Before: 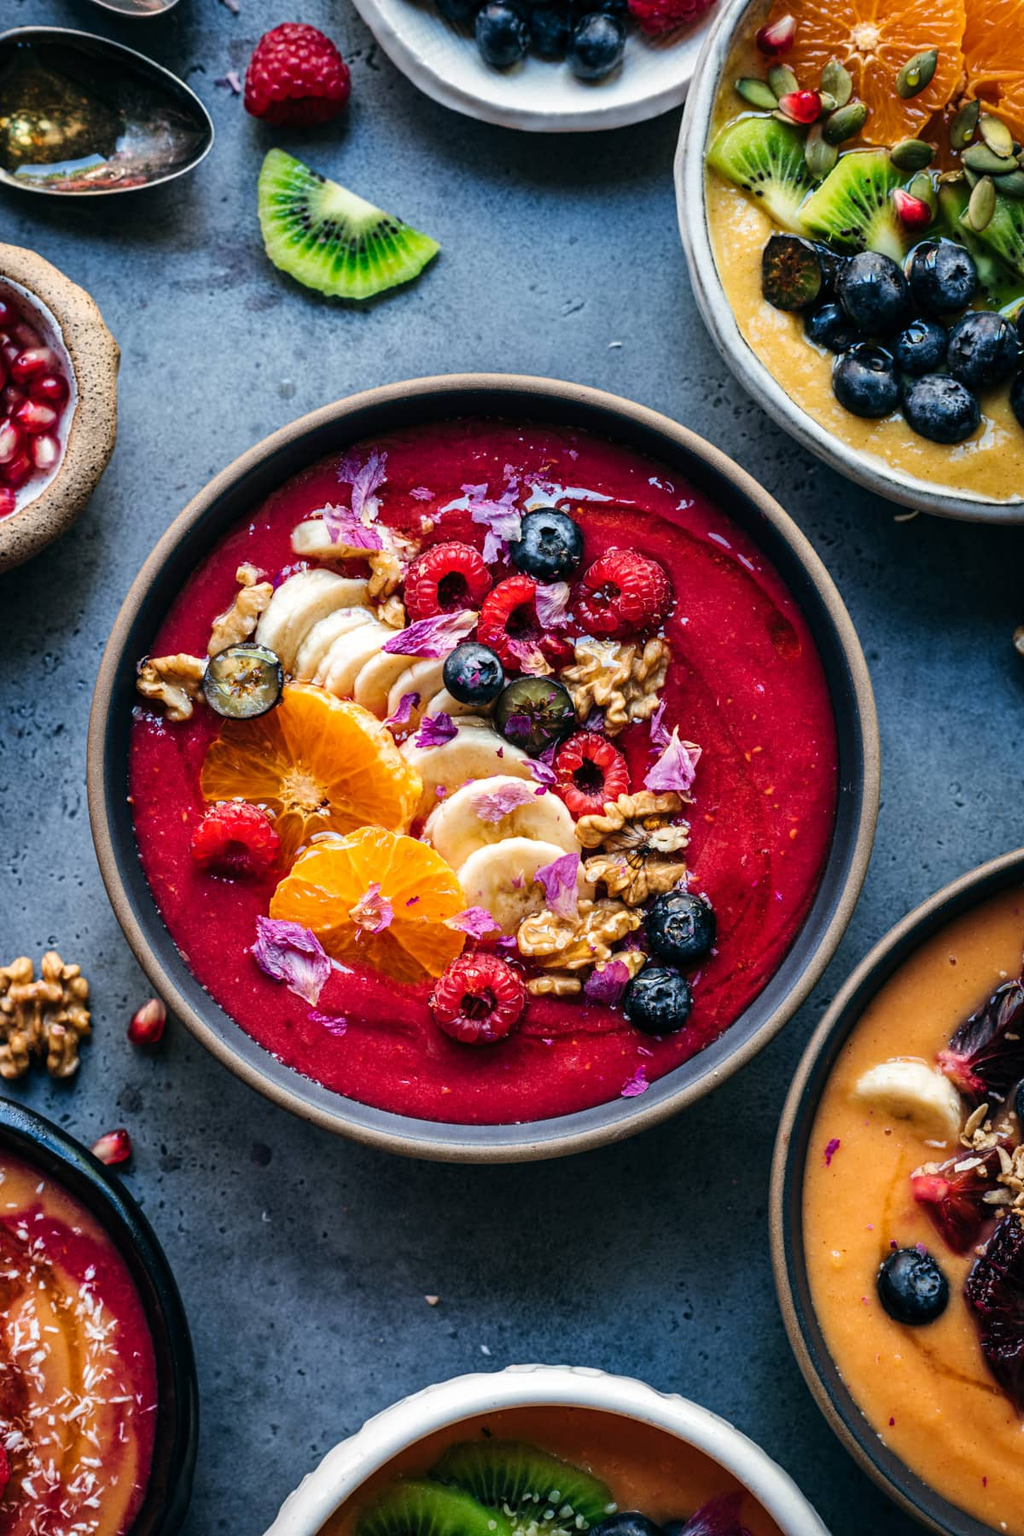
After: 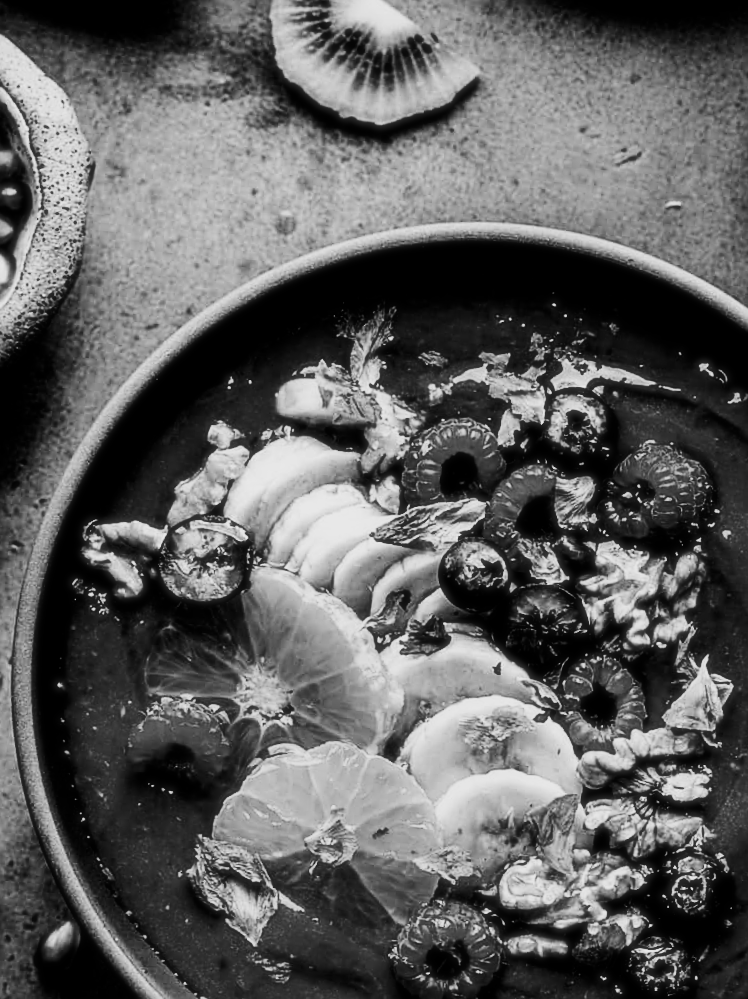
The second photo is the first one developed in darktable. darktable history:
soften: size 10%, saturation 50%, brightness 0.2 EV, mix 10%
crop and rotate: angle -4.99°, left 2.122%, top 6.945%, right 27.566%, bottom 30.519%
monochrome: on, module defaults
sharpen: on, module defaults
exposure: exposure 0.559 EV, compensate highlight preservation false
contrast brightness saturation: brightness -0.52
sigmoid: contrast 2, skew -0.2, preserve hue 0%, red attenuation 0.1, red rotation 0.035, green attenuation 0.1, green rotation -0.017, blue attenuation 0.15, blue rotation -0.052, base primaries Rec2020
